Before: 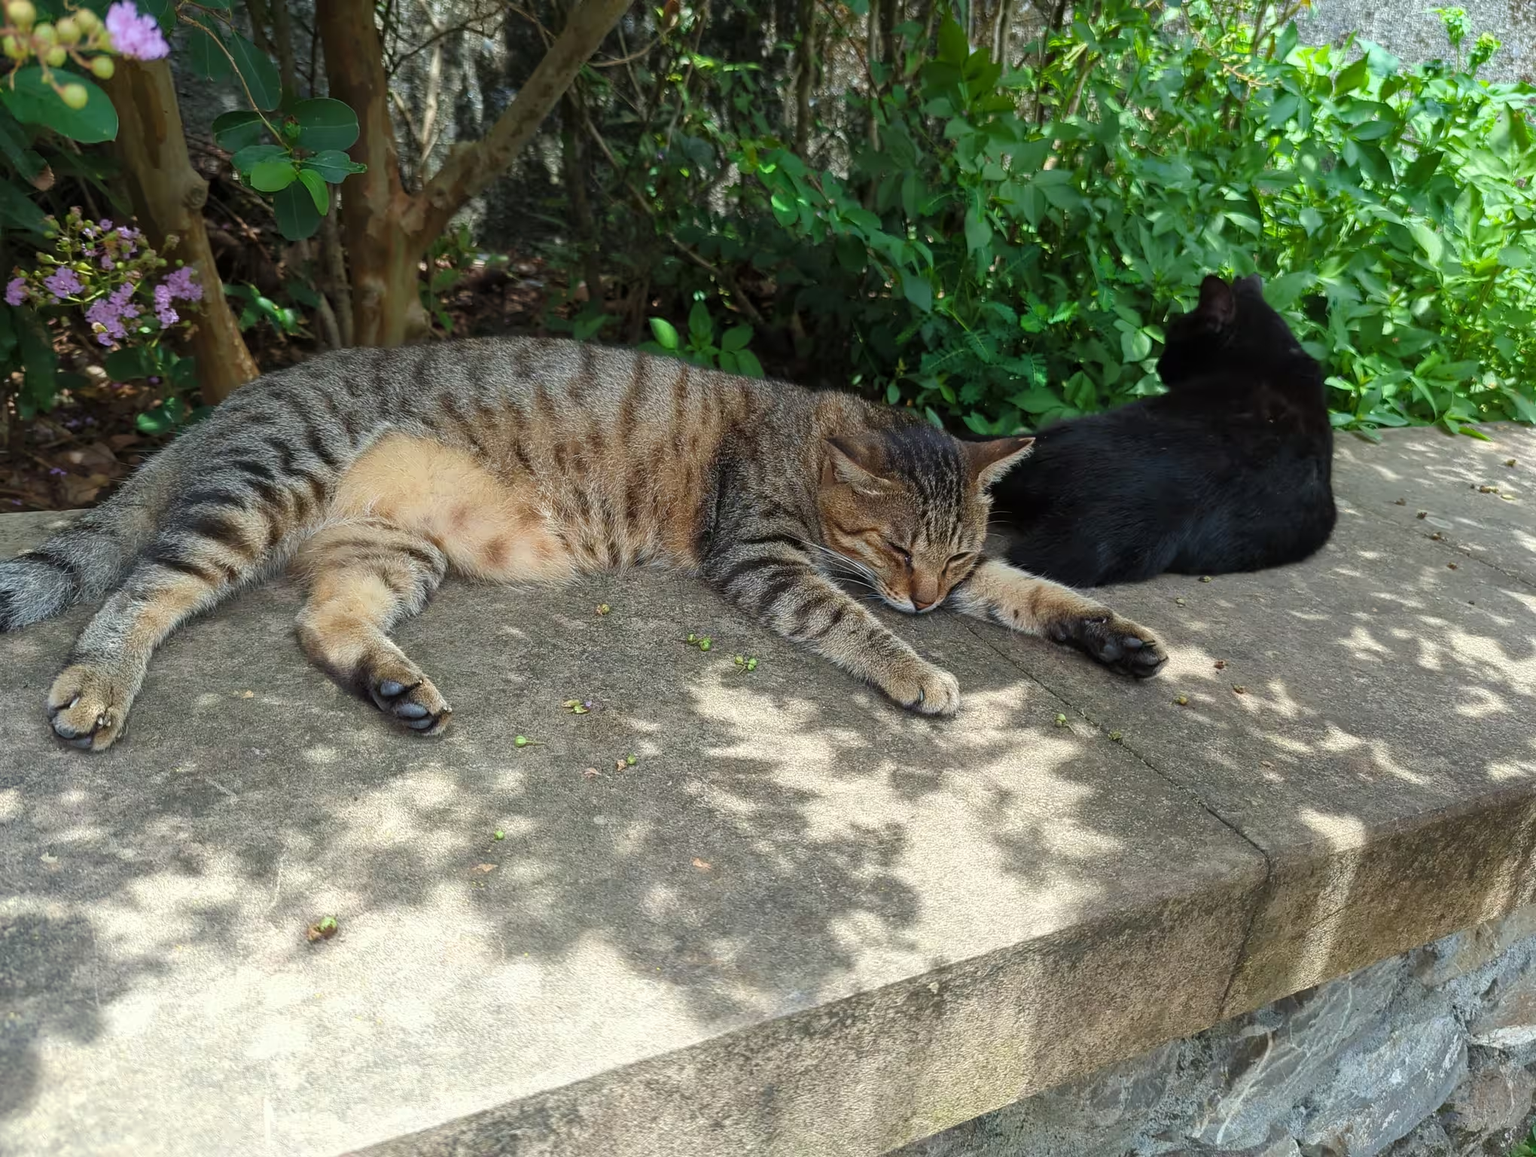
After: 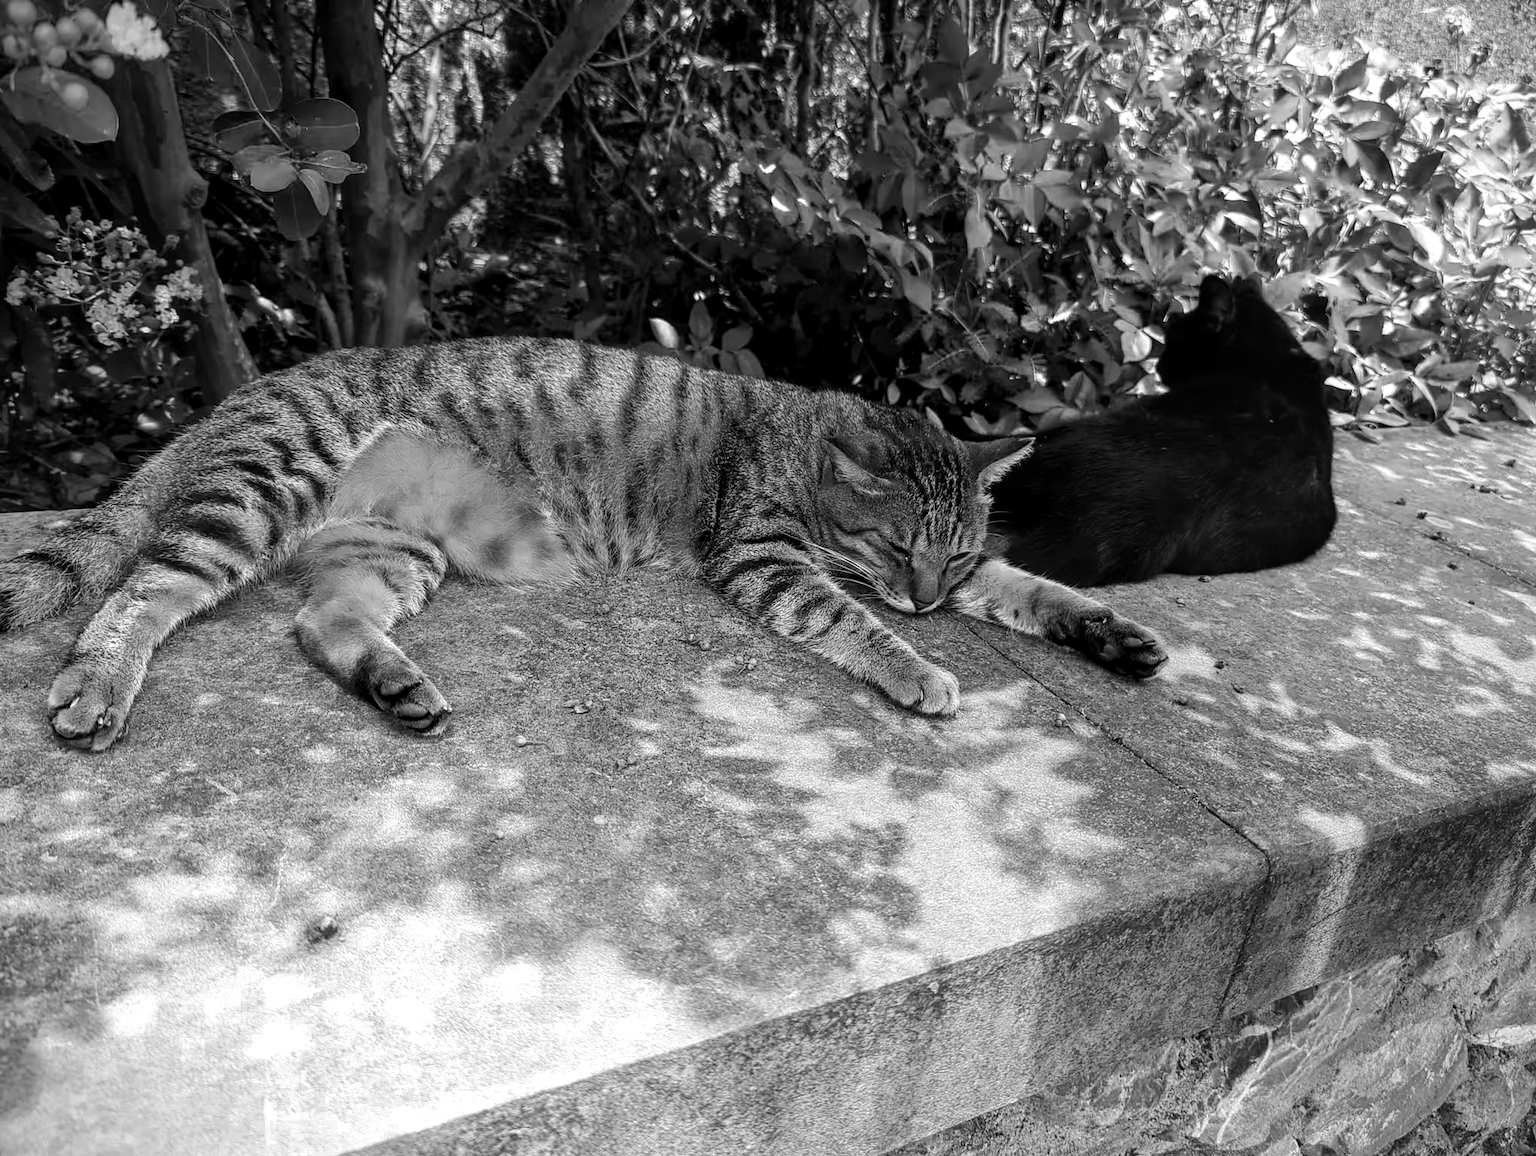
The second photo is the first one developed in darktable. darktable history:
tone equalizer: -8 EV -0.757 EV, -7 EV -0.711 EV, -6 EV -0.615 EV, -5 EV -0.386 EV, -3 EV 0.404 EV, -2 EV 0.6 EV, -1 EV 0.695 EV, +0 EV 0.726 EV, edges refinement/feathering 500, mask exposure compensation -1.57 EV, preserve details no
color zones: curves: ch0 [(0.002, 0.429) (0.121, 0.212) (0.198, 0.113) (0.276, 0.344) (0.331, 0.541) (0.41, 0.56) (0.482, 0.289) (0.619, 0.227) (0.721, 0.18) (0.821, 0.435) (0.928, 0.555) (1, 0.587)]; ch1 [(0, 0) (0.143, 0) (0.286, 0) (0.429, 0) (0.571, 0) (0.714, 0) (0.857, 0)]
vignetting: unbound false
local contrast: detail 130%
contrast brightness saturation: saturation 0.1
tone curve: curves: ch0 [(0, 0) (0.07, 0.052) (0.23, 0.254) (0.486, 0.53) (0.822, 0.825) (0.994, 0.955)]; ch1 [(0, 0) (0.226, 0.261) (0.379, 0.442) (0.469, 0.472) (0.495, 0.495) (0.514, 0.504) (0.561, 0.568) (0.59, 0.612) (1, 1)]; ch2 [(0, 0) (0.269, 0.299) (0.459, 0.441) (0.498, 0.499) (0.523, 0.52) (0.551, 0.576) (0.629, 0.643) (0.659, 0.681) (0.718, 0.764) (1, 1)], color space Lab, independent channels, preserve colors none
